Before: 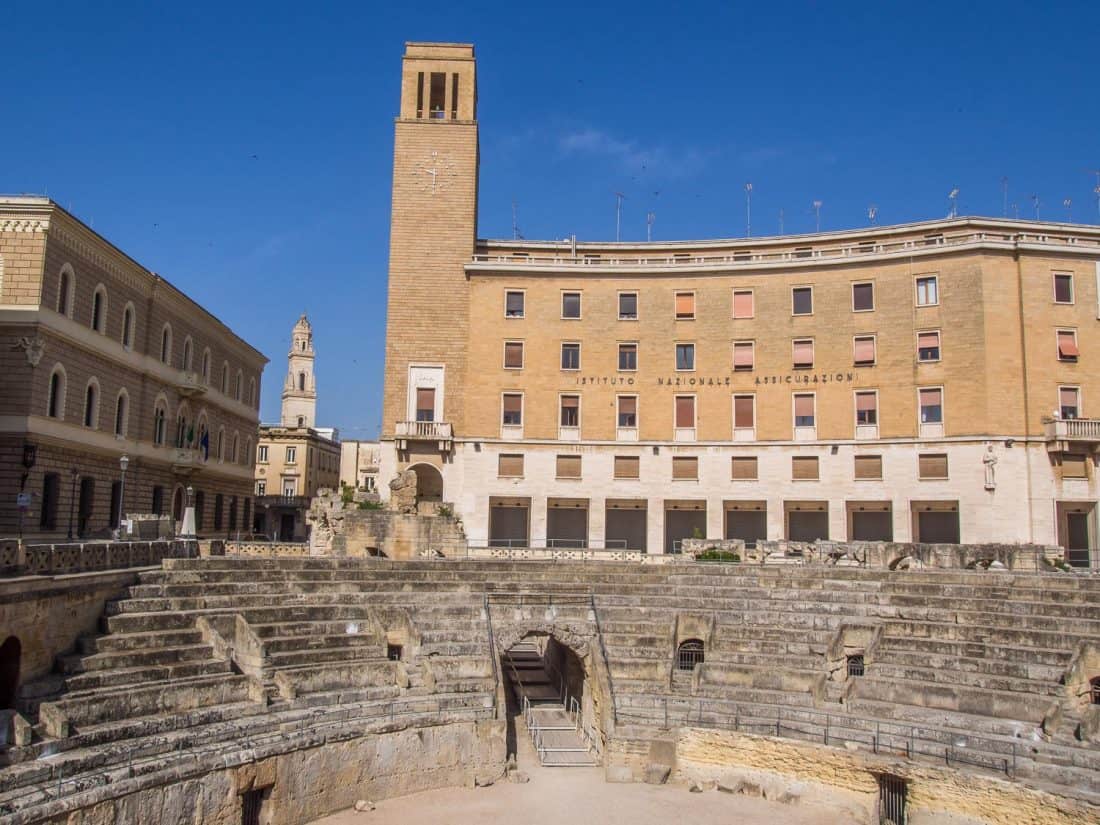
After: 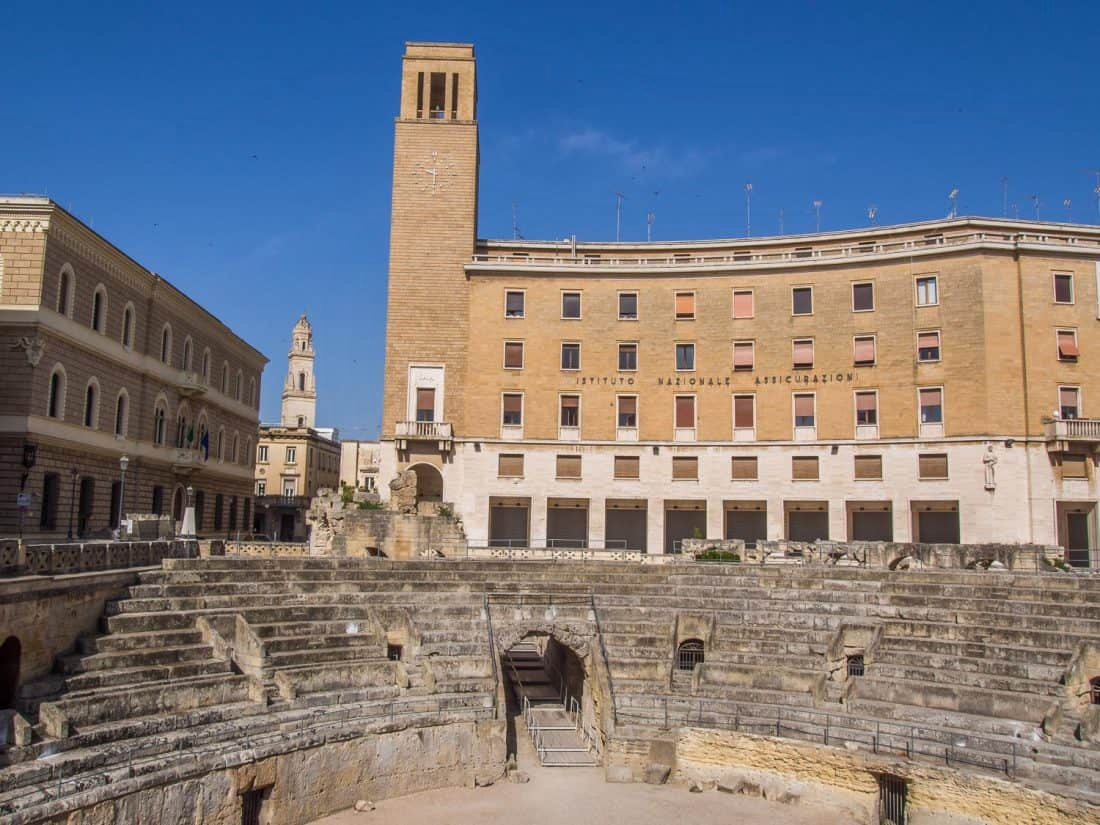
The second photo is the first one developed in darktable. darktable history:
shadows and highlights: radius 106.74, shadows 23.58, highlights -57.75, low approximation 0.01, soften with gaussian
